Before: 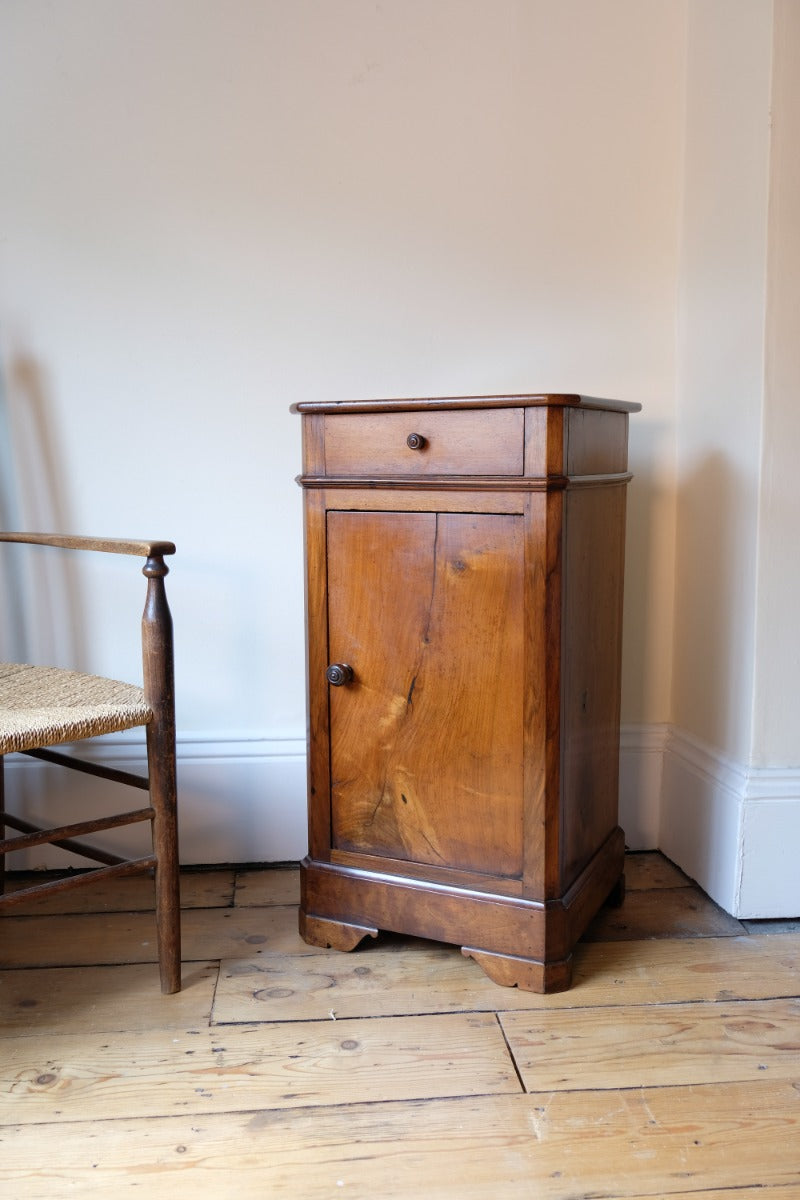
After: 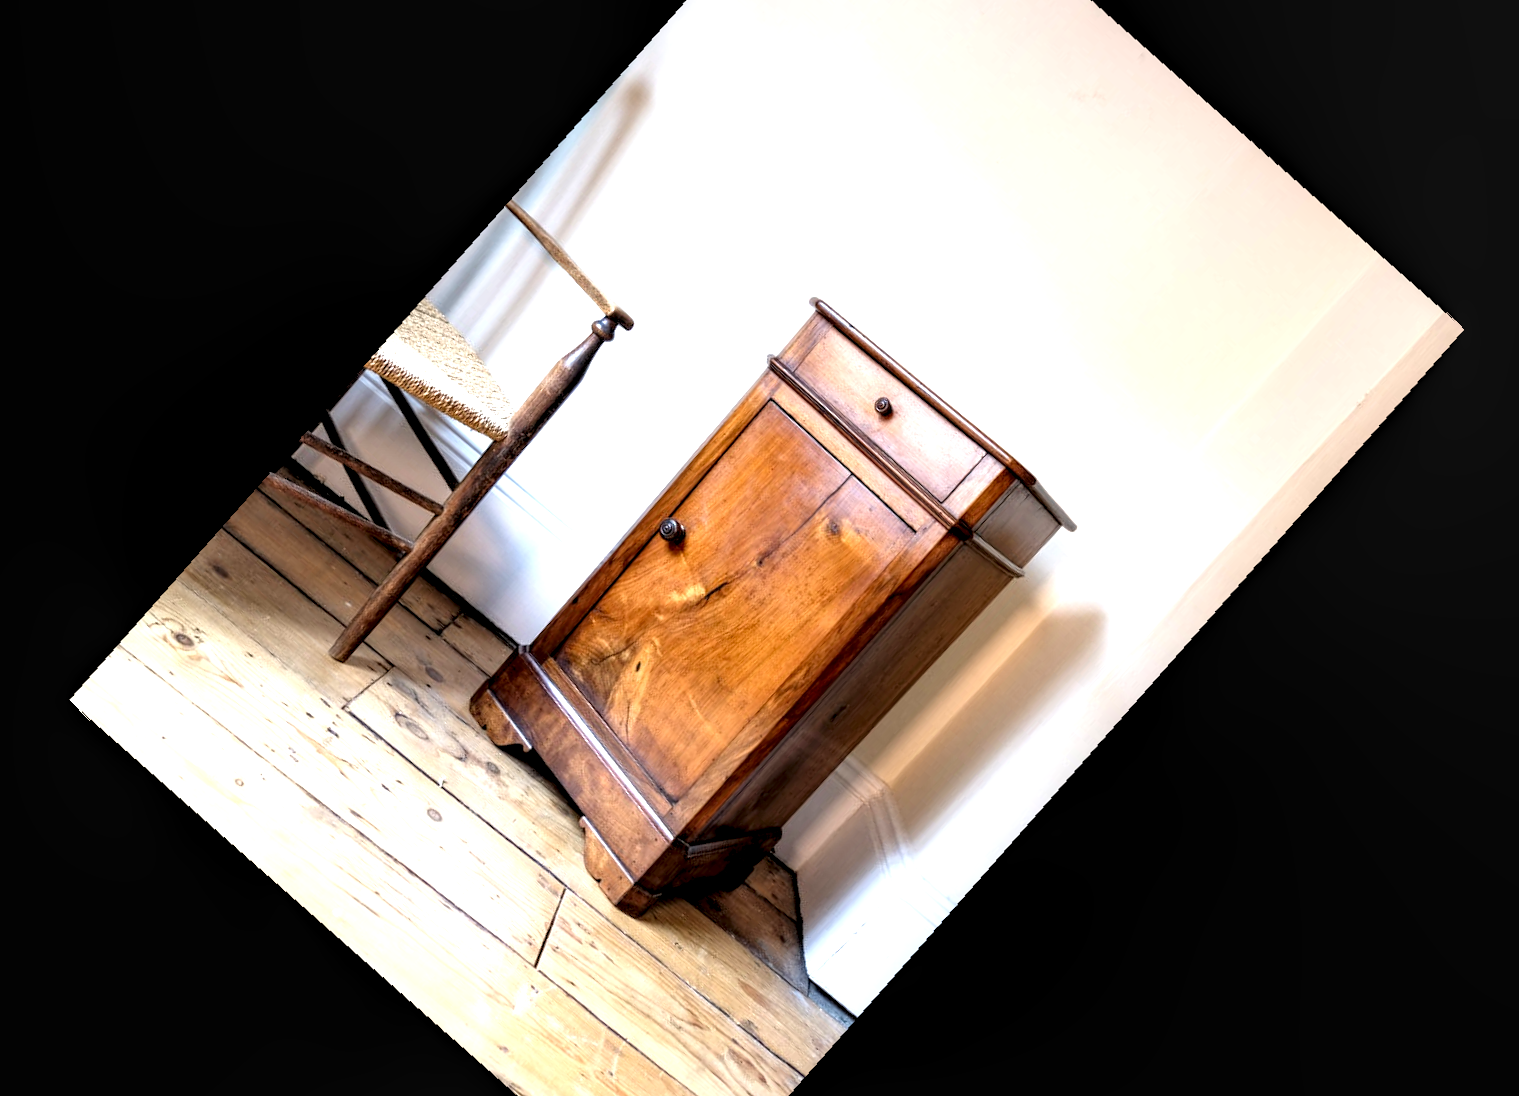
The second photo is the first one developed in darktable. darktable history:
crop and rotate: angle -46.26°, top 16.234%, right 0.912%, bottom 11.704%
exposure: exposure 1.15 EV, compensate highlight preservation false
contrast brightness saturation: saturation -0.05
local contrast: highlights 20%, shadows 70%, detail 170%
rgb levels: levels [[0.013, 0.434, 0.89], [0, 0.5, 1], [0, 0.5, 1]]
rotate and perspective: rotation -4.86°, automatic cropping off
